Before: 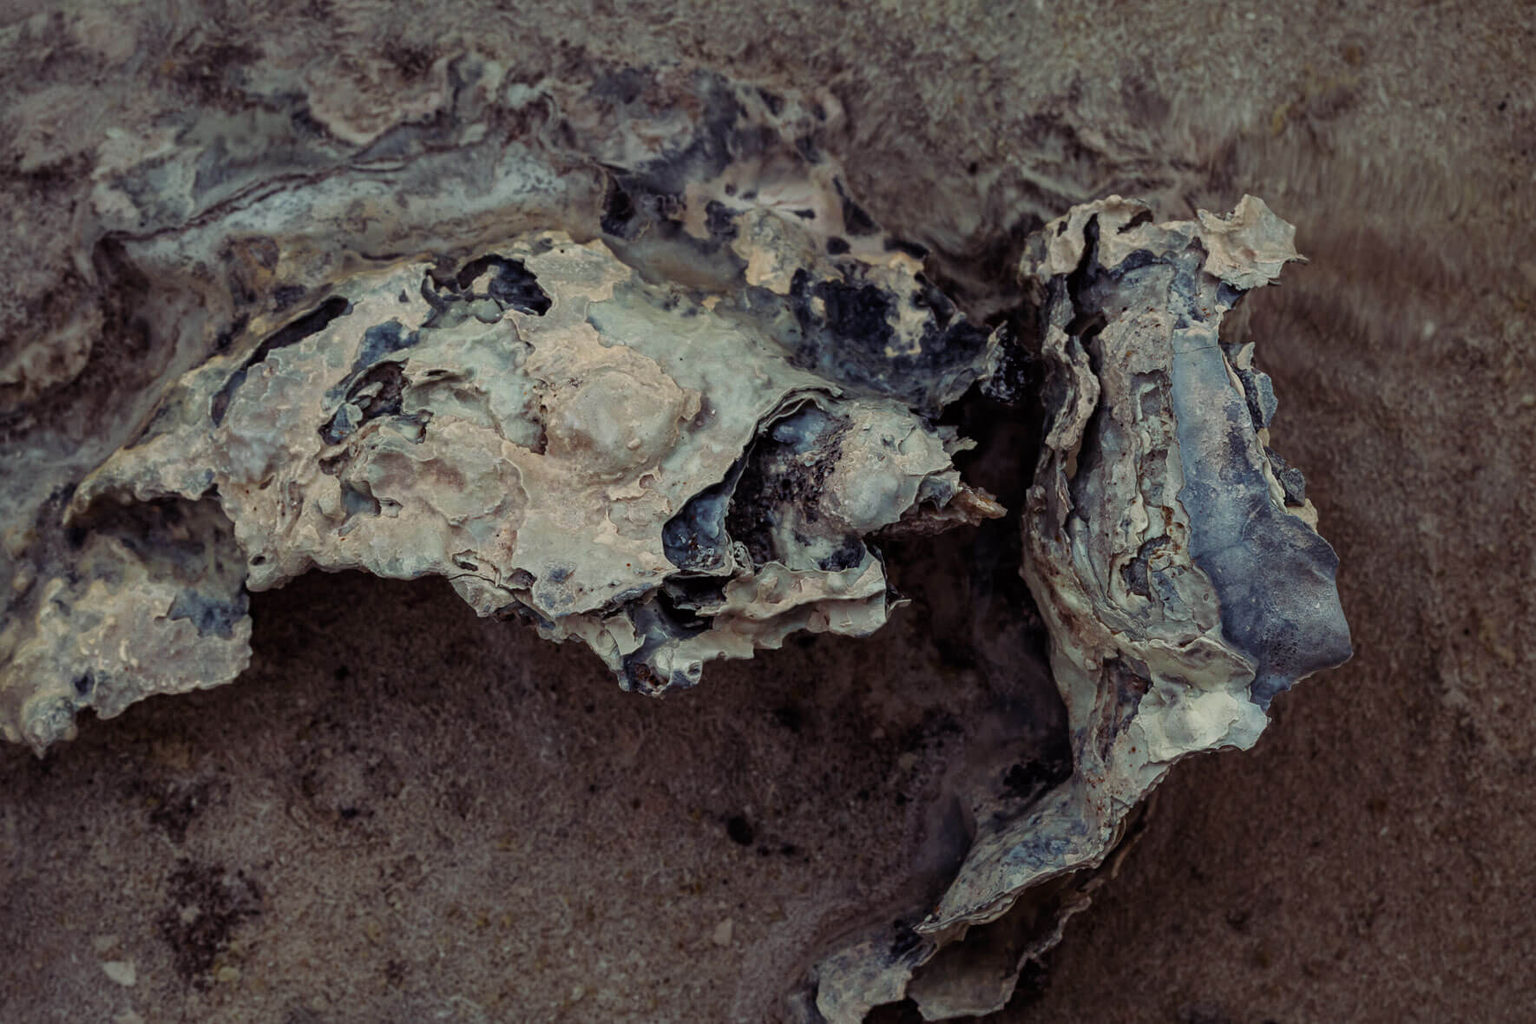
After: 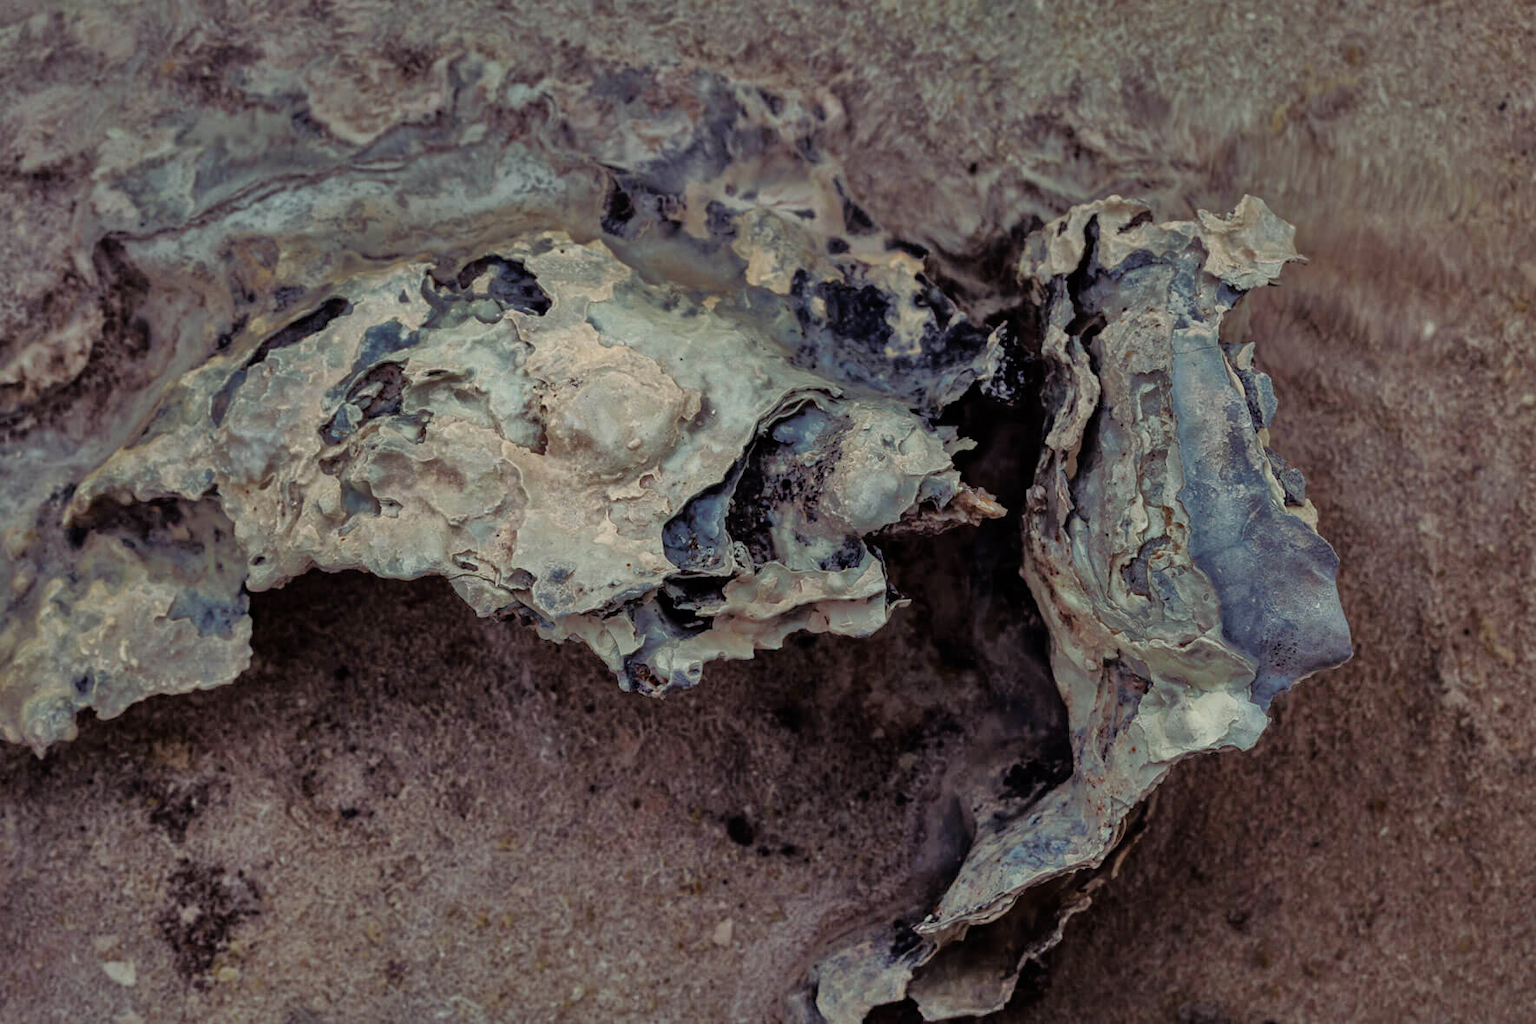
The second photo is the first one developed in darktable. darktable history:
color balance: contrast fulcrum 17.78%
tone equalizer: -8 EV -0.528 EV, -7 EV -0.319 EV, -6 EV -0.083 EV, -5 EV 0.413 EV, -4 EV 0.985 EV, -3 EV 0.791 EV, -2 EV -0.01 EV, -1 EV 0.14 EV, +0 EV -0.012 EV, smoothing 1
